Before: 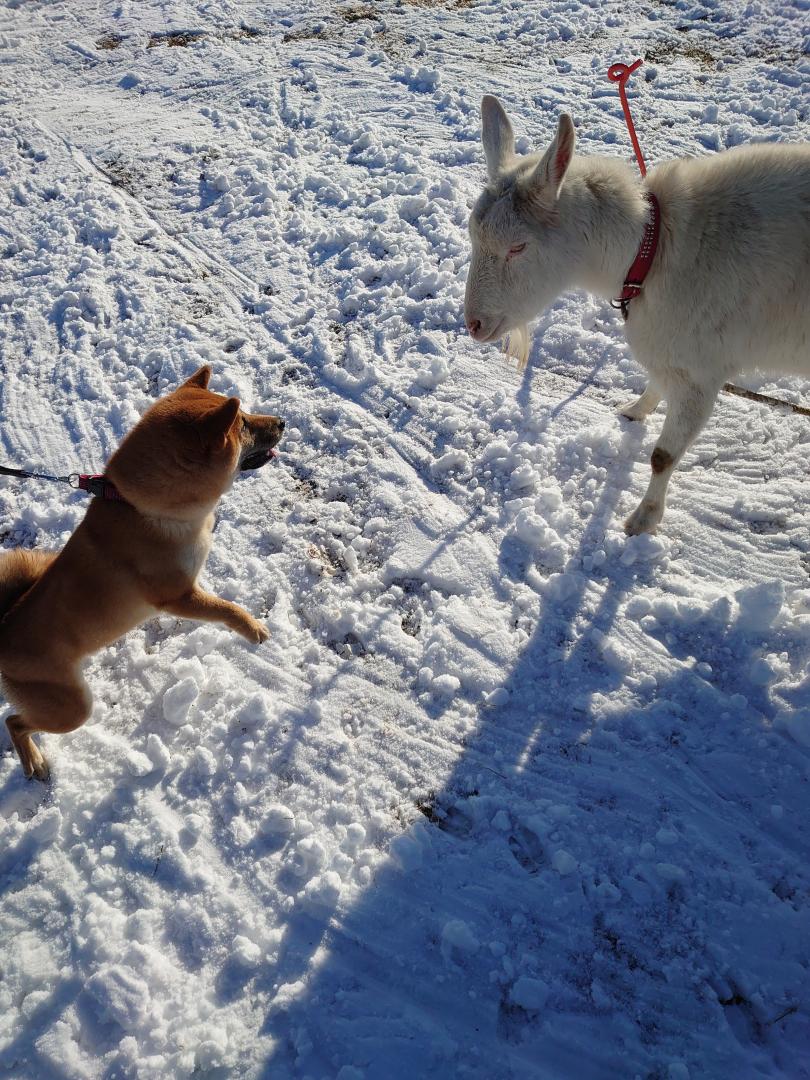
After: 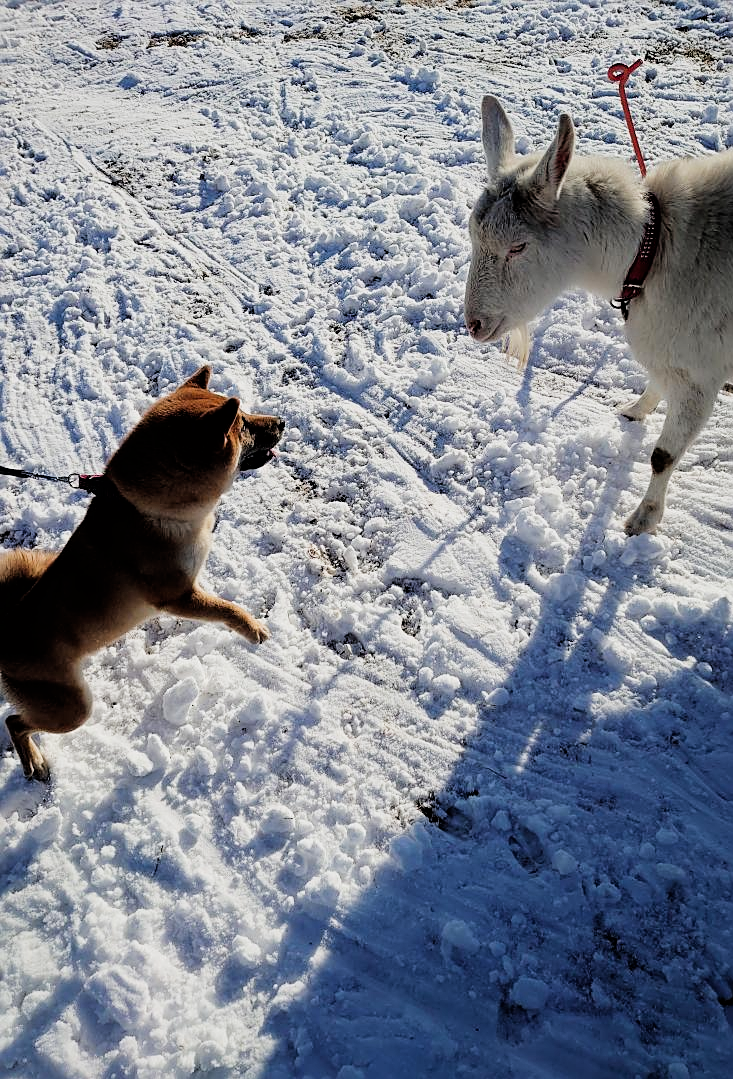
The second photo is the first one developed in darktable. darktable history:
crop: right 9.504%, bottom 0.045%
filmic rgb: black relative exposure -5.12 EV, white relative exposure 3.98 EV, hardness 2.9, contrast 1.191, highlights saturation mix -28.62%
tone equalizer: -8 EV -0.439 EV, -7 EV -0.366 EV, -6 EV -0.361 EV, -5 EV -0.209 EV, -3 EV 0.209 EV, -2 EV 0.339 EV, -1 EV 0.371 EV, +0 EV 0.426 EV, mask exposure compensation -0.504 EV
sharpen: on, module defaults
